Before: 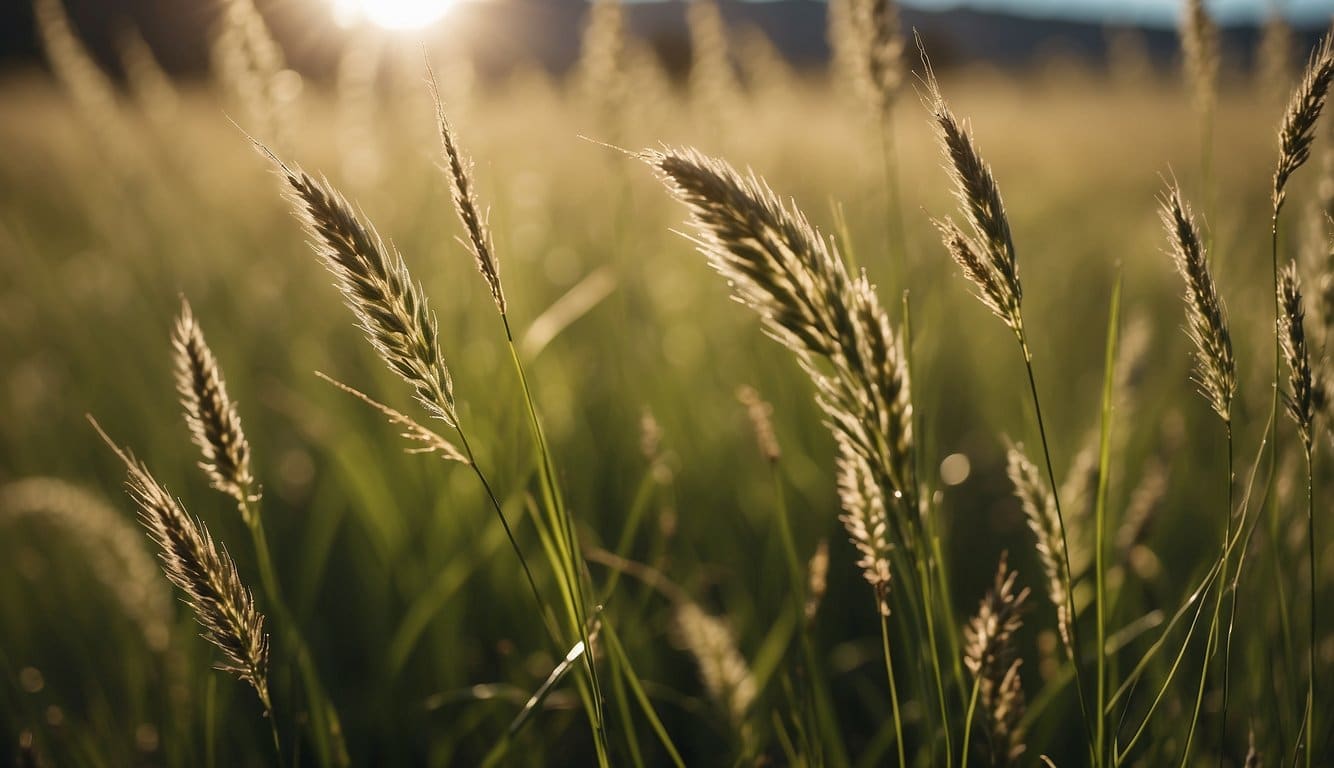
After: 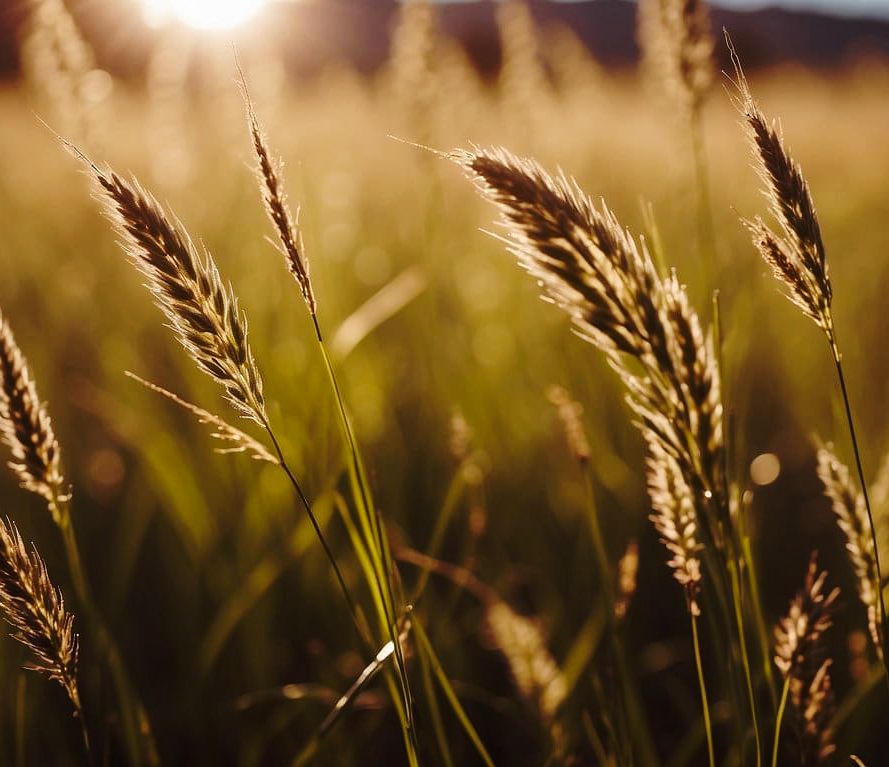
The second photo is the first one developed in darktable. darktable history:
crop and rotate: left 14.292%, right 19.041%
rgb levels: mode RGB, independent channels, levels [[0, 0.474, 1], [0, 0.5, 1], [0, 0.5, 1]]
base curve: curves: ch0 [(0, 0) (0.073, 0.04) (0.157, 0.139) (0.492, 0.492) (0.758, 0.758) (1, 1)], preserve colors none
